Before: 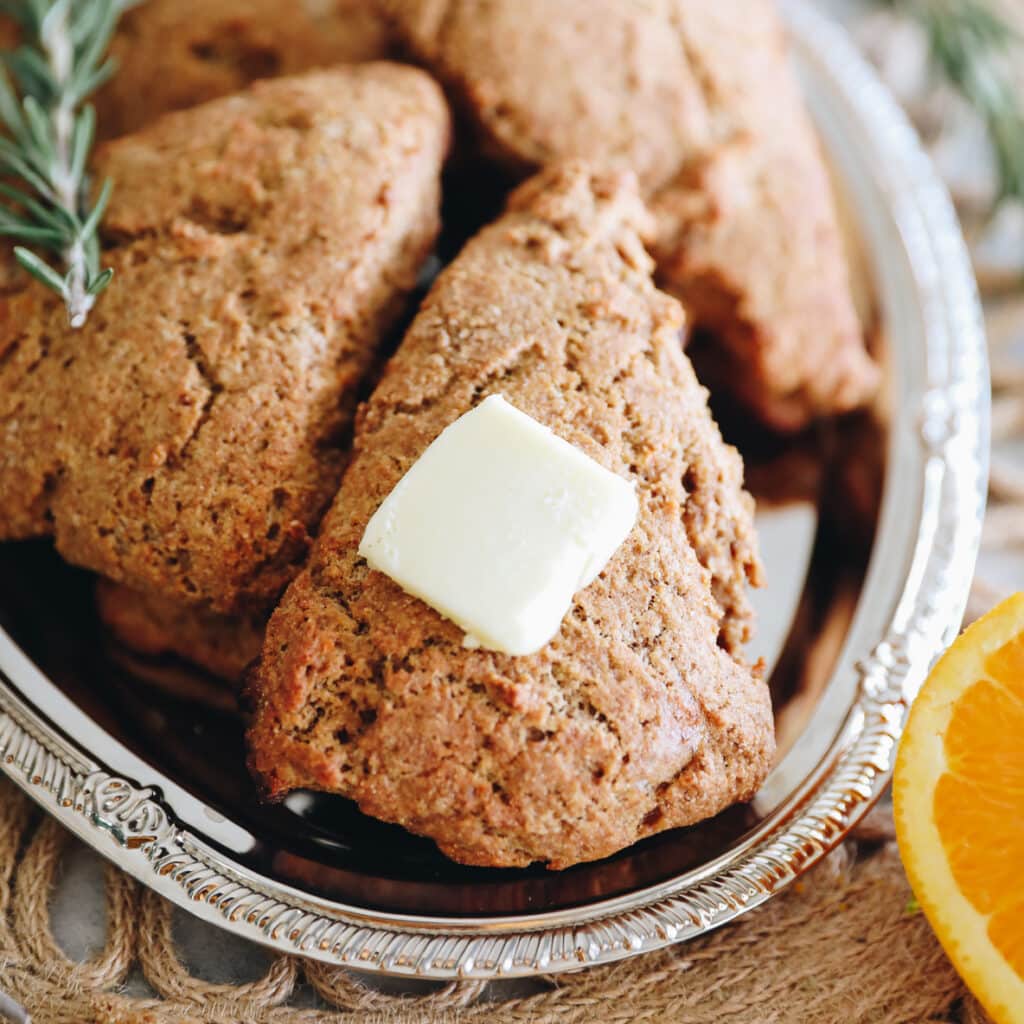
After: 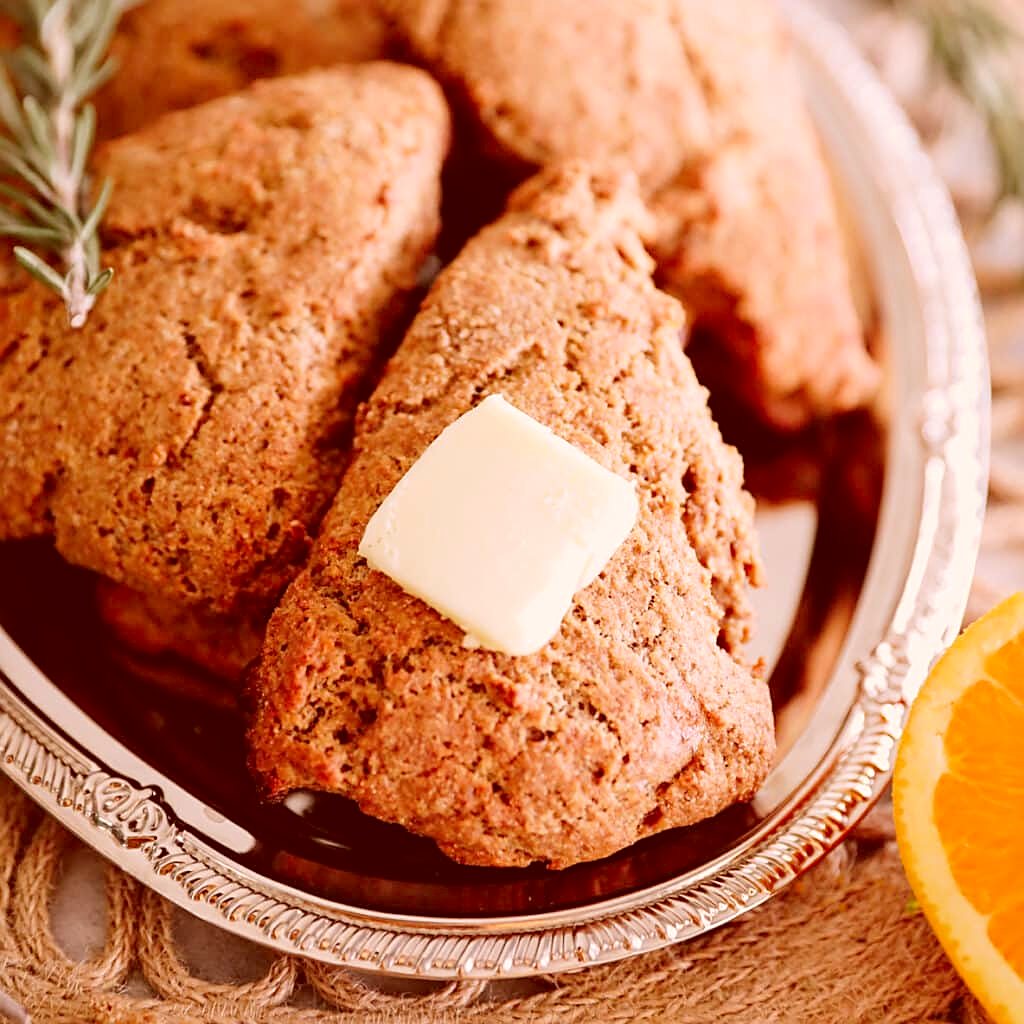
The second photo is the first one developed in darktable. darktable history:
sharpen: on, module defaults
color correction: highlights a* 9.54, highlights b* 8.72, shadows a* 39.27, shadows b* 39.81, saturation 0.795
contrast brightness saturation: brightness 0.088, saturation 0.19
